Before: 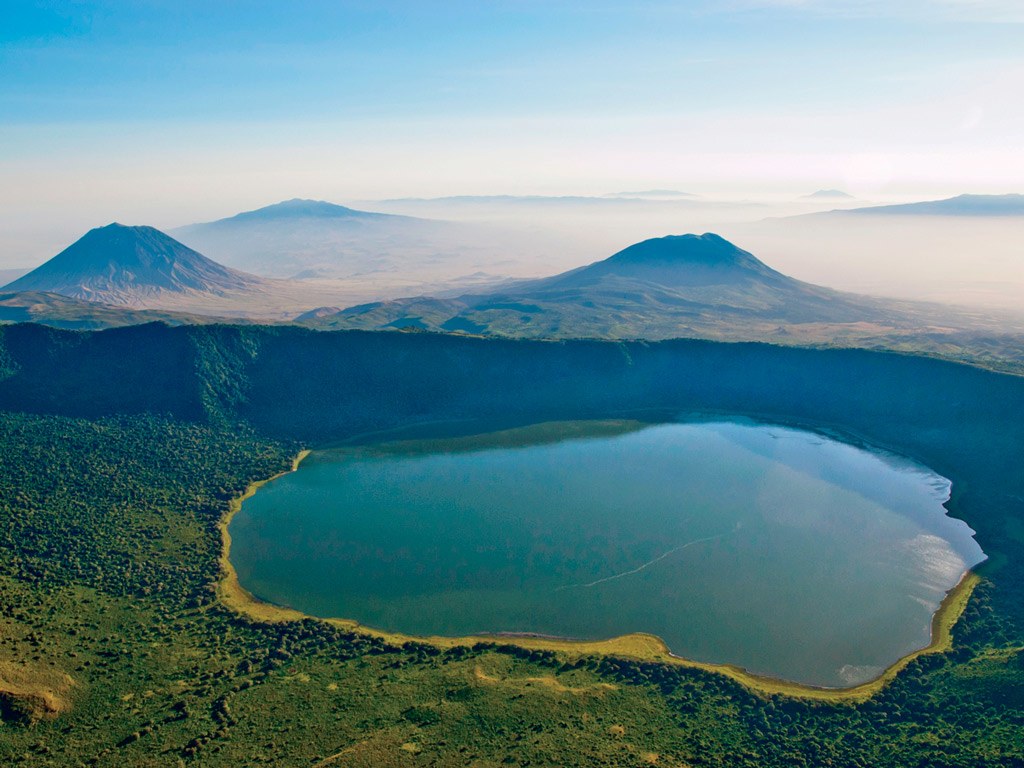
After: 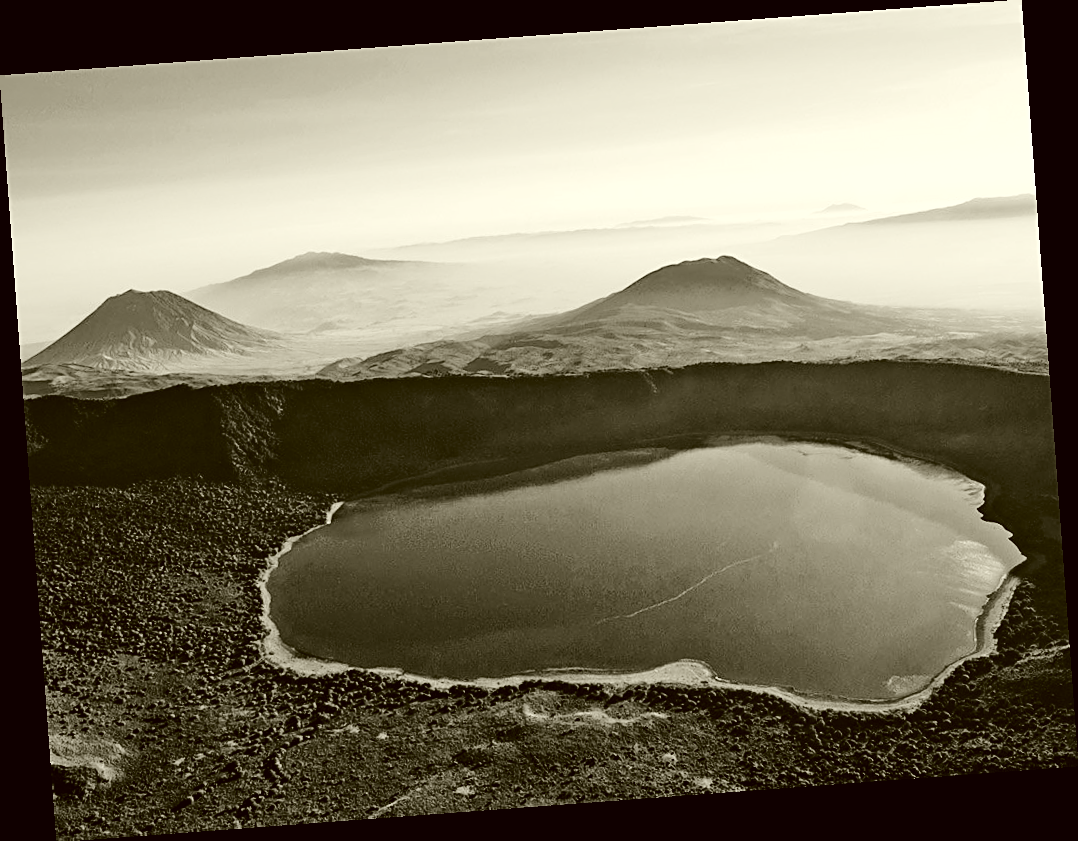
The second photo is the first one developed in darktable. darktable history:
rotate and perspective: rotation -4.25°, automatic cropping off
shadows and highlights: shadows -20, white point adjustment -2, highlights -35
base curve: curves: ch0 [(0, 0) (0.036, 0.025) (0.121, 0.166) (0.206, 0.329) (0.605, 0.79) (1, 1)], preserve colors none
color correction: highlights a* -1.43, highlights b* 10.12, shadows a* 0.395, shadows b* 19.35
tone equalizer: -8 EV -0.417 EV, -7 EV -0.389 EV, -6 EV -0.333 EV, -5 EV -0.222 EV, -3 EV 0.222 EV, -2 EV 0.333 EV, -1 EV 0.389 EV, +0 EV 0.417 EV, edges refinement/feathering 500, mask exposure compensation -1.57 EV, preserve details no
color calibration: output gray [0.714, 0.278, 0, 0], illuminant same as pipeline (D50), adaptation none (bypass)
sharpen: on, module defaults
